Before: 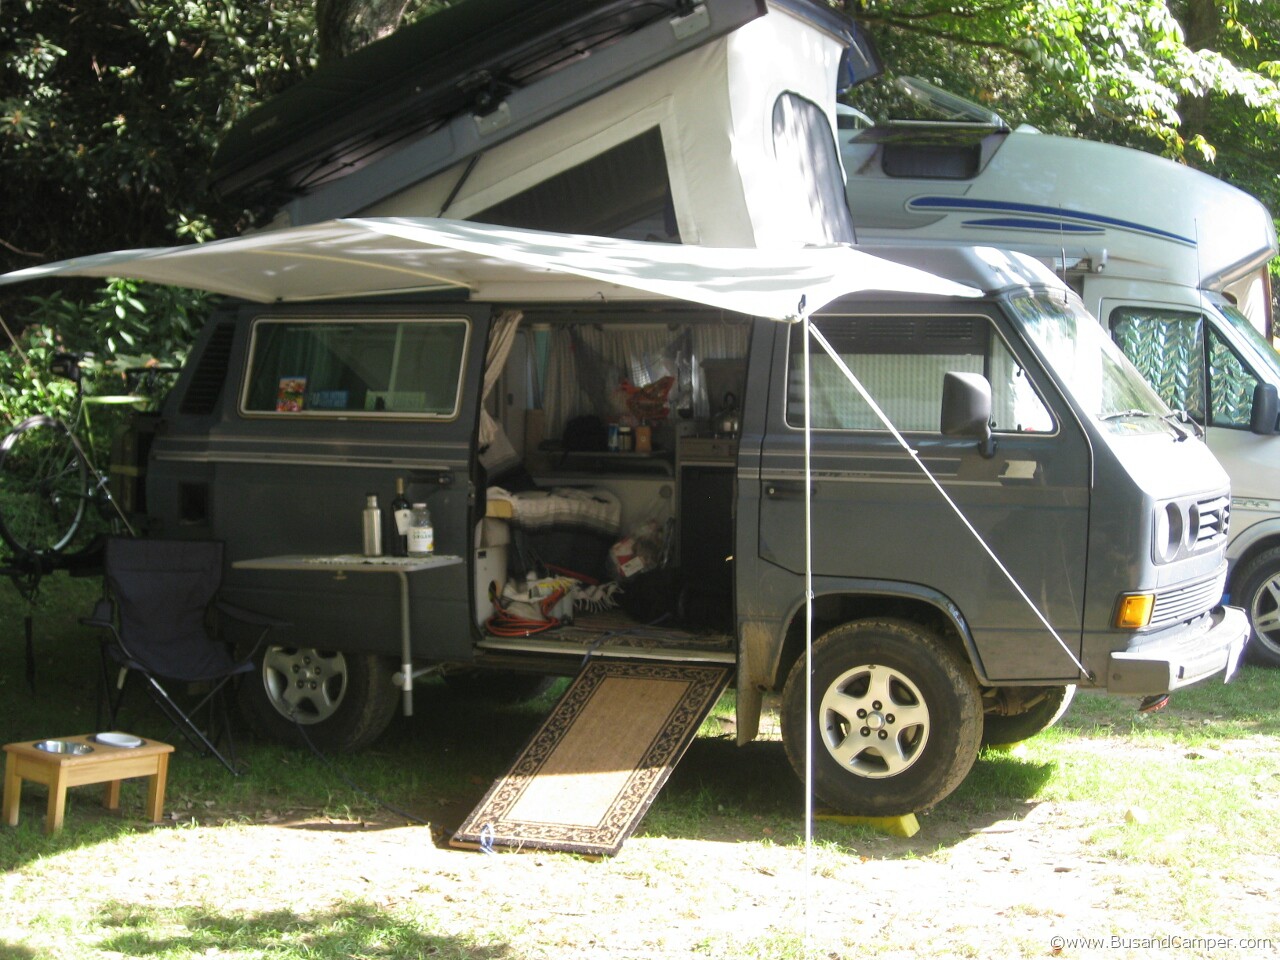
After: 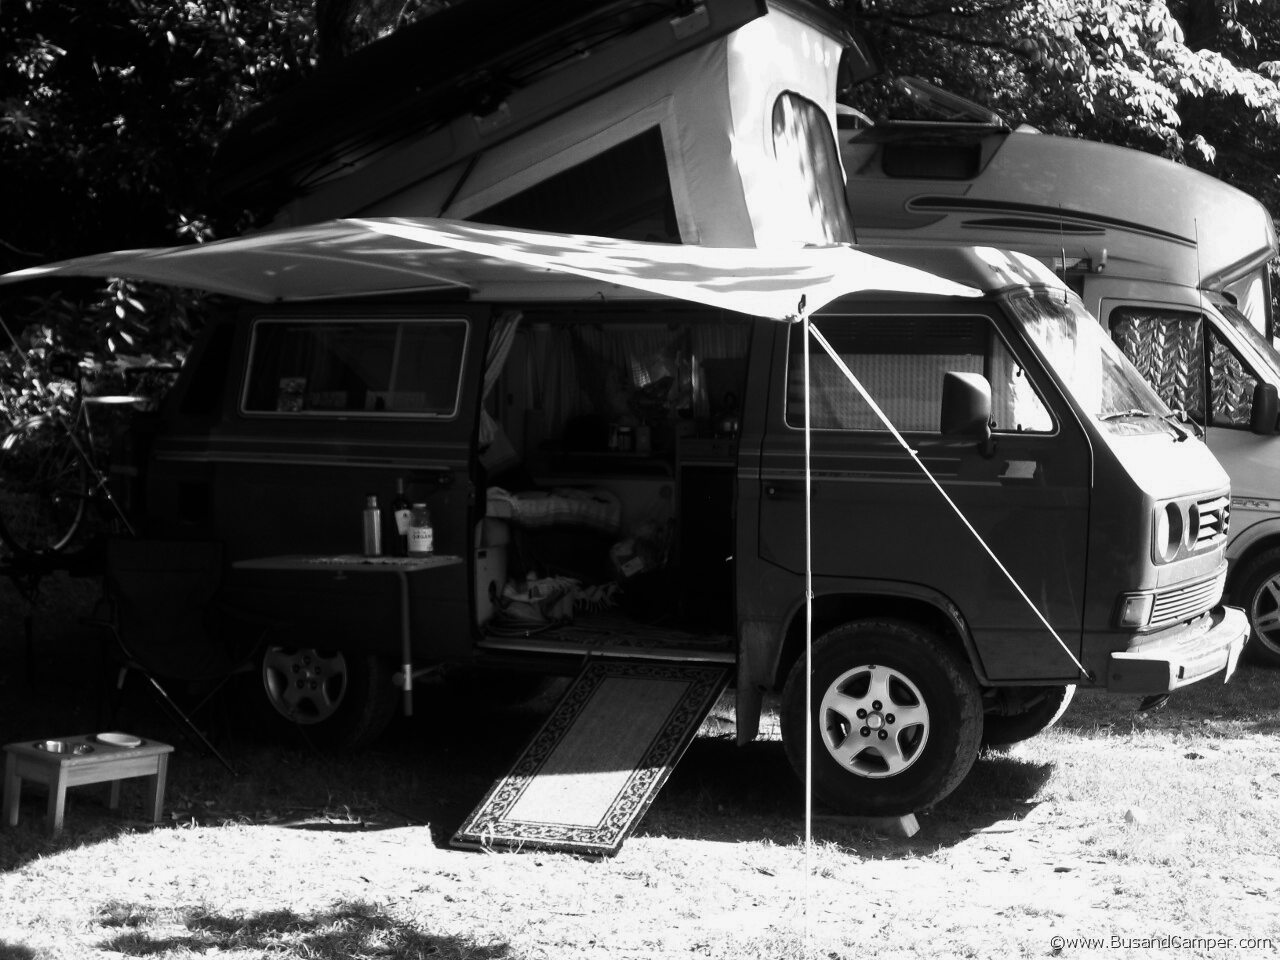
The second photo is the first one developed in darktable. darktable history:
tone equalizer: -8 EV -0.55 EV
color zones: curves: ch1 [(0, 0.455) (0.063, 0.455) (0.286, 0.495) (0.429, 0.5) (0.571, 0.5) (0.714, 0.5) (0.857, 0.5) (1, 0.455)]; ch2 [(0, 0.532) (0.063, 0.521) (0.233, 0.447) (0.429, 0.489) (0.571, 0.5) (0.714, 0.5) (0.857, 0.5) (1, 0.532)]
contrast brightness saturation: contrast -0.03, brightness -0.59, saturation -1
